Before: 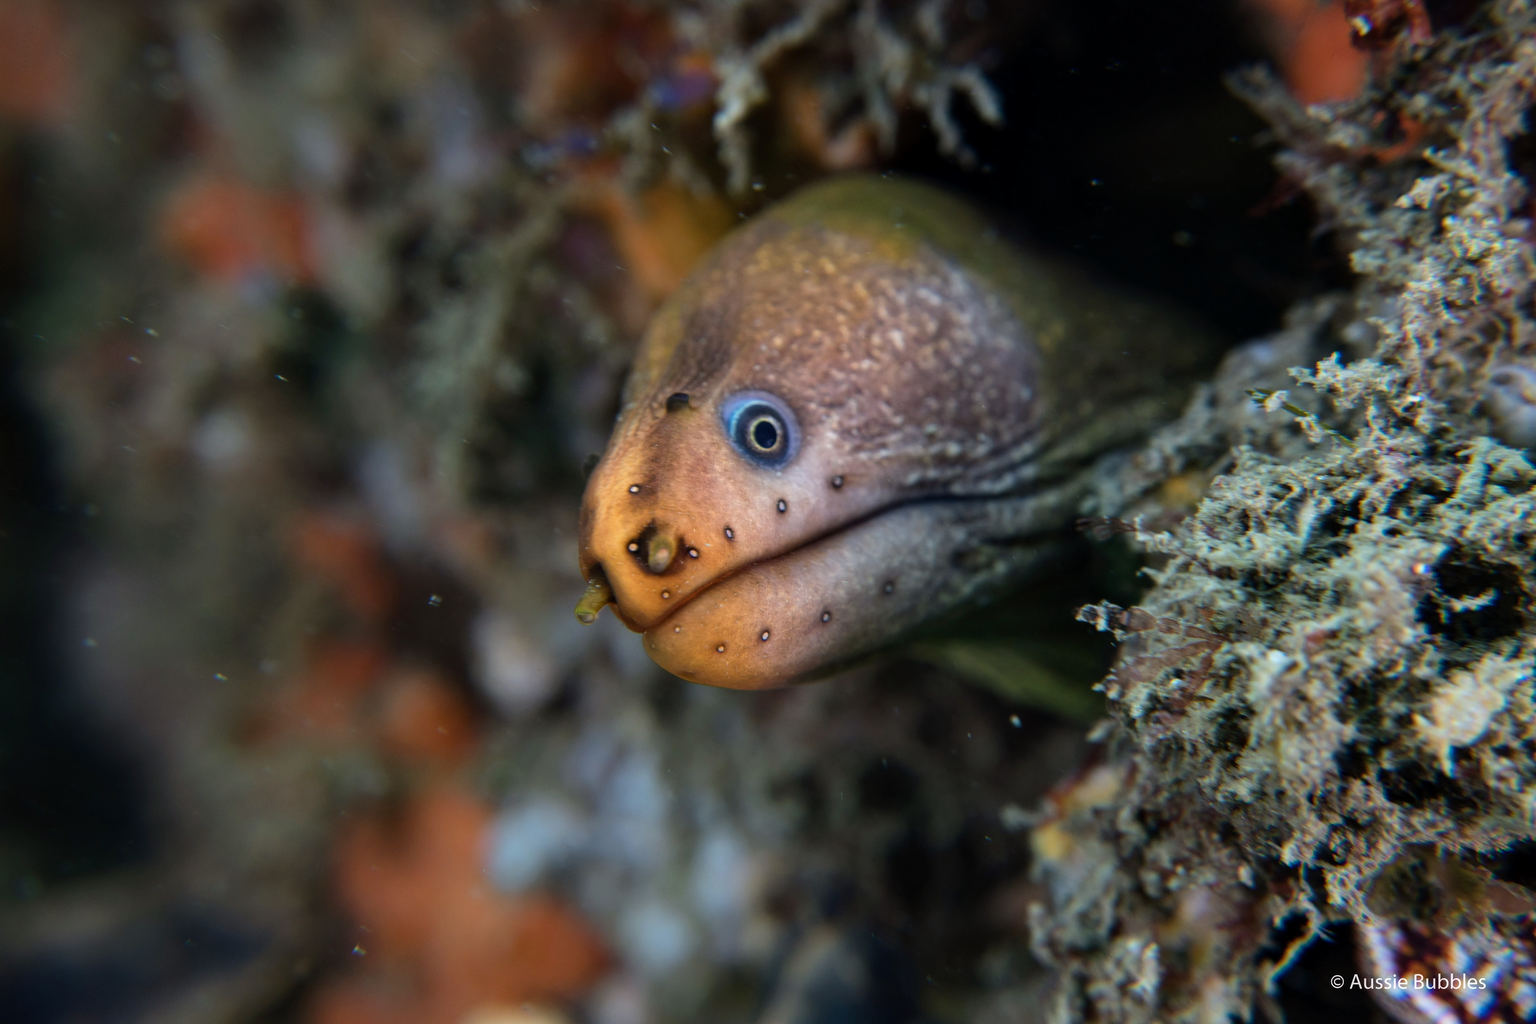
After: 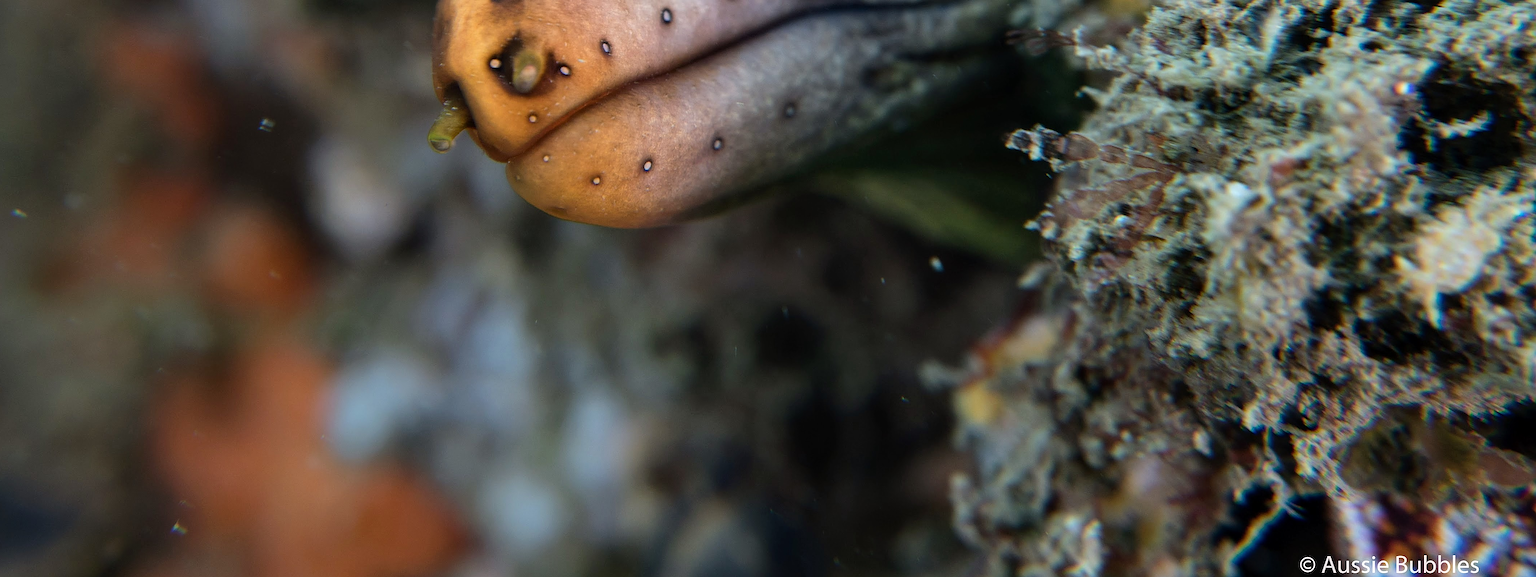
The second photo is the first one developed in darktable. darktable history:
sharpen: on, module defaults
crop and rotate: left 13.306%, top 48.129%, bottom 2.928%
